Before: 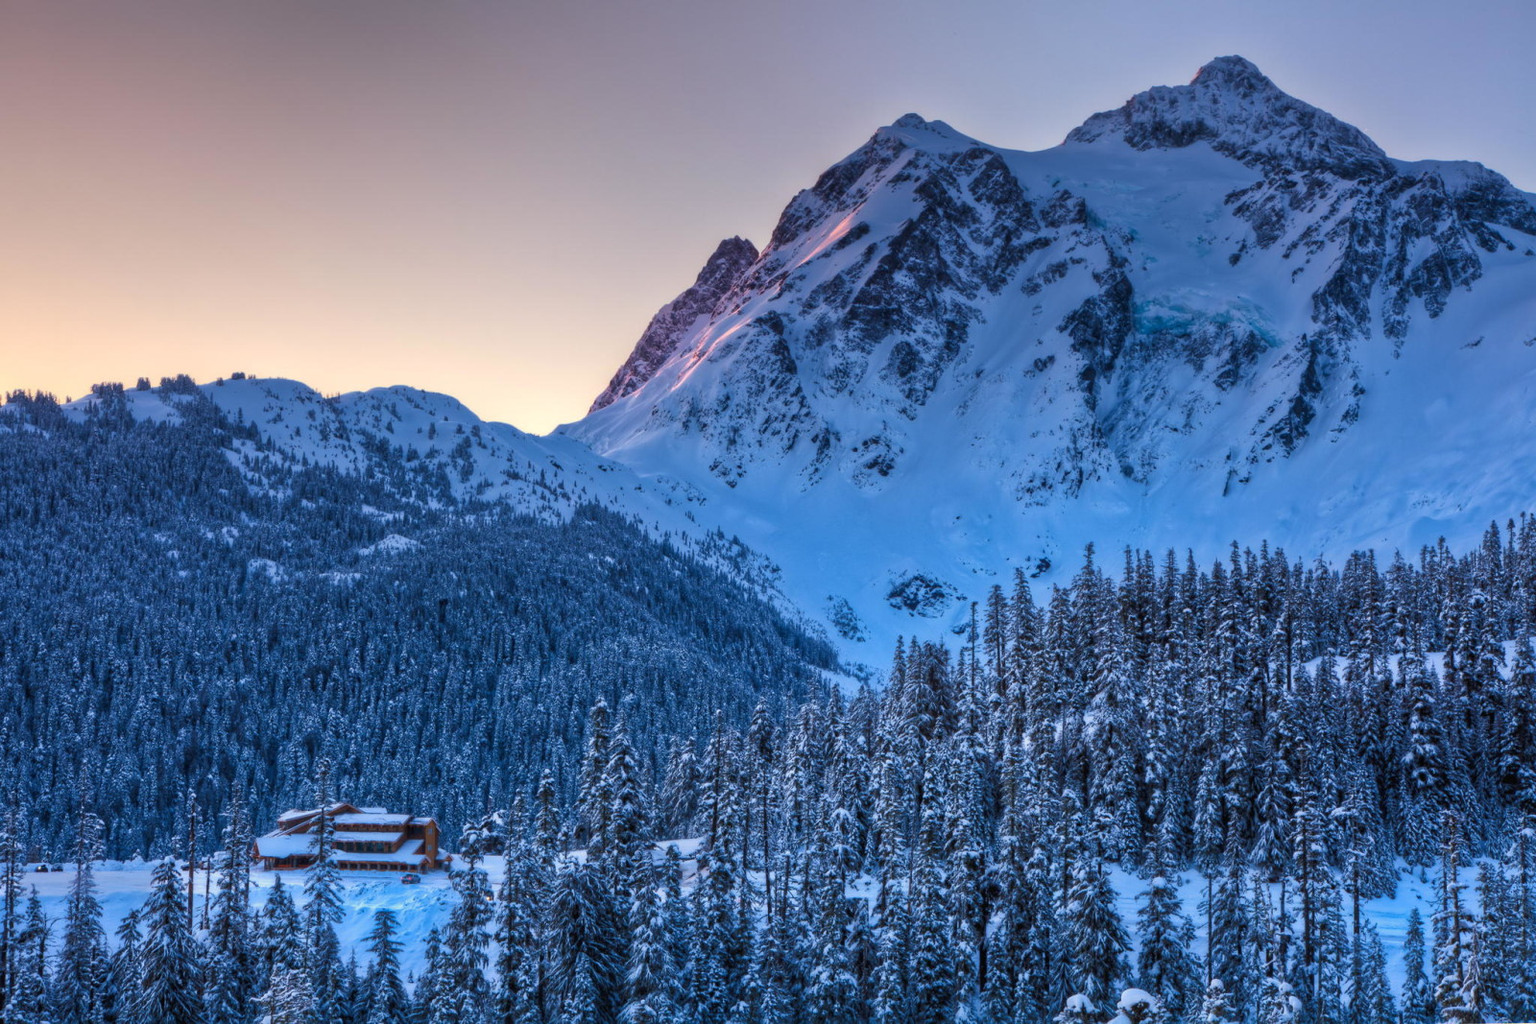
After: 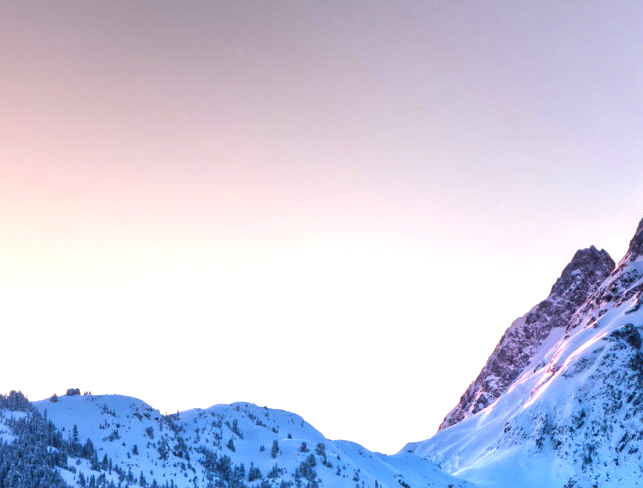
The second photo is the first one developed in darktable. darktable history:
sharpen: amount 0.211
tone equalizer: -8 EV -1.08 EV, -7 EV -0.995 EV, -6 EV -0.843 EV, -5 EV -0.585 EV, -3 EV 0.611 EV, -2 EV 0.864 EV, -1 EV 0.994 EV, +0 EV 1.07 EV
crop and rotate: left 10.975%, top 0.078%, right 48.776%, bottom 54.113%
